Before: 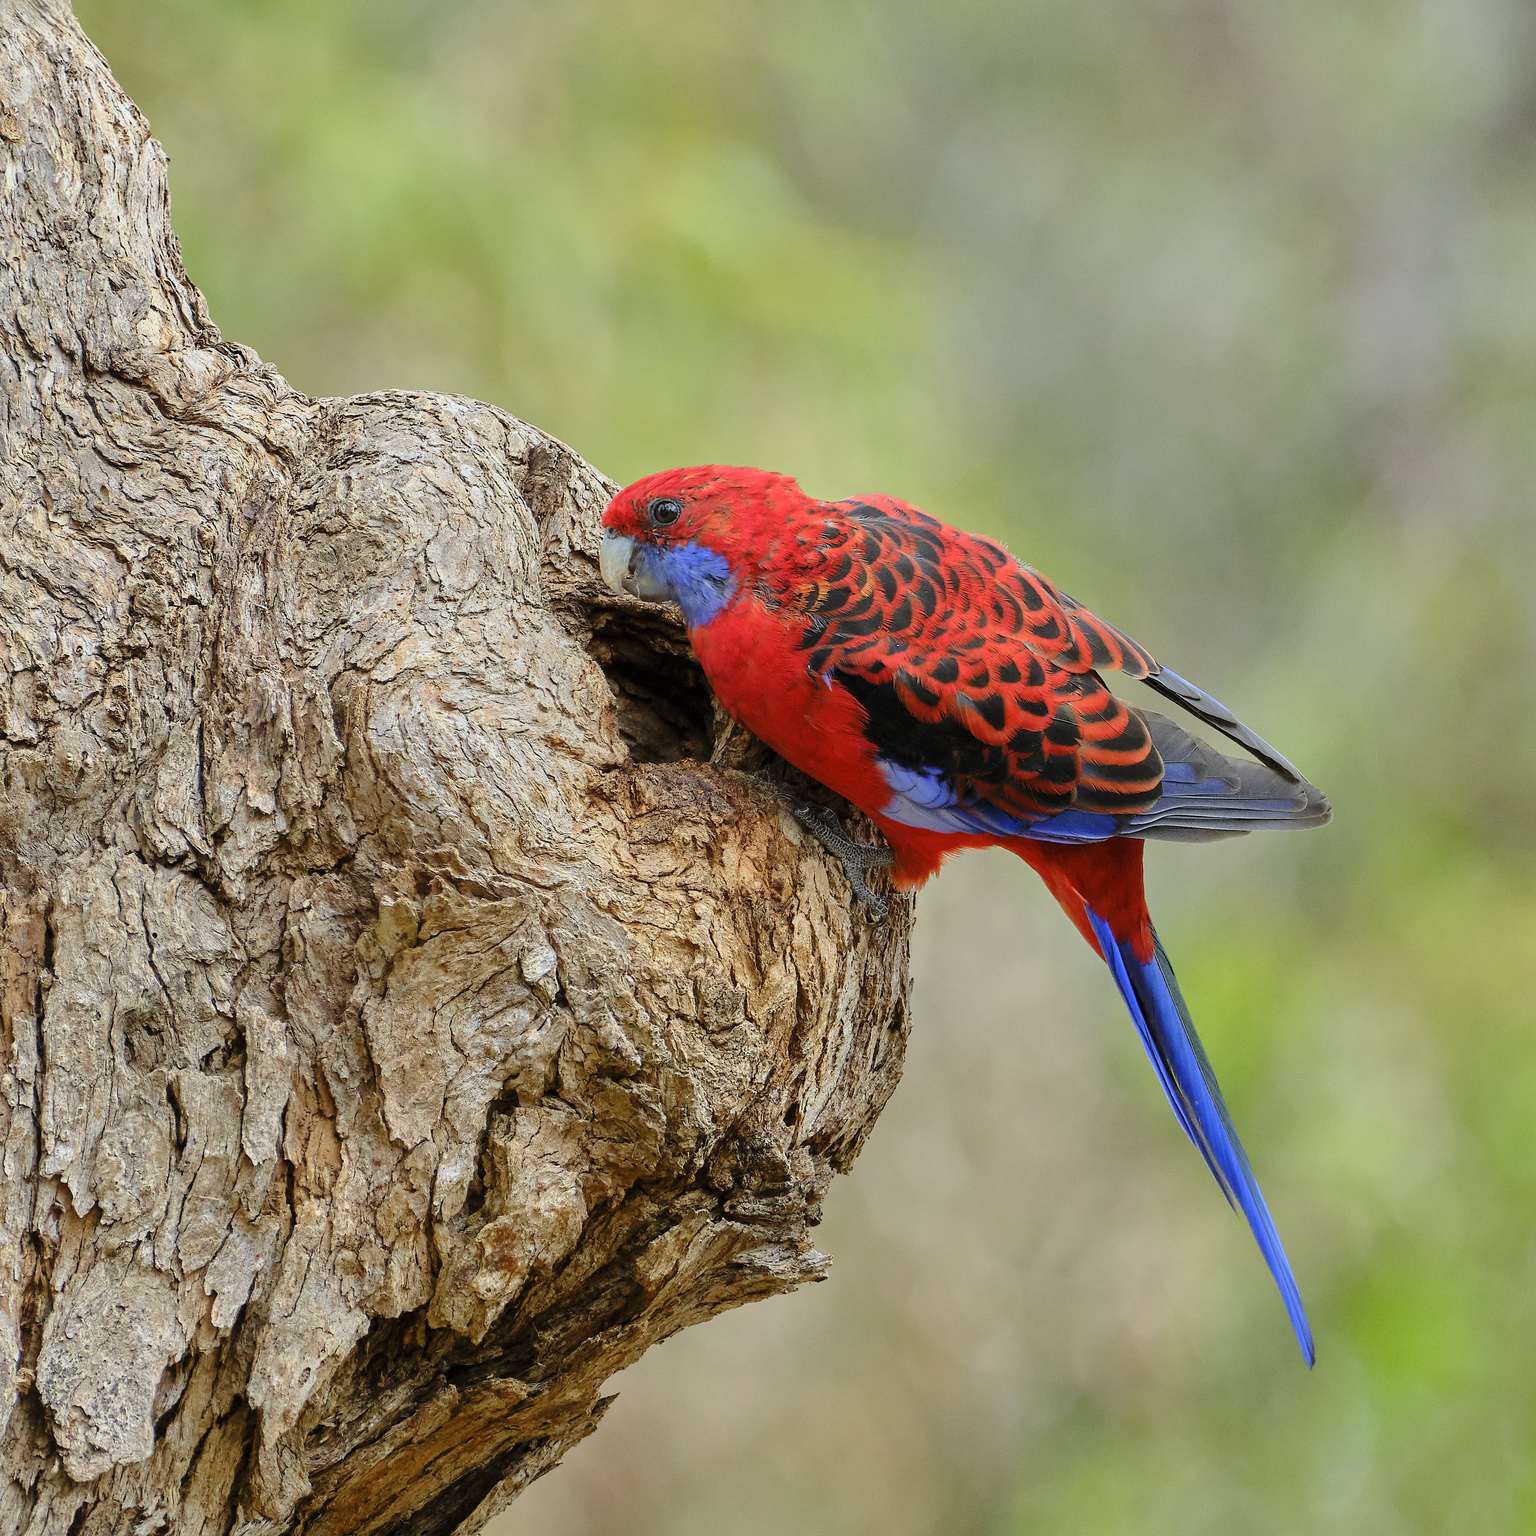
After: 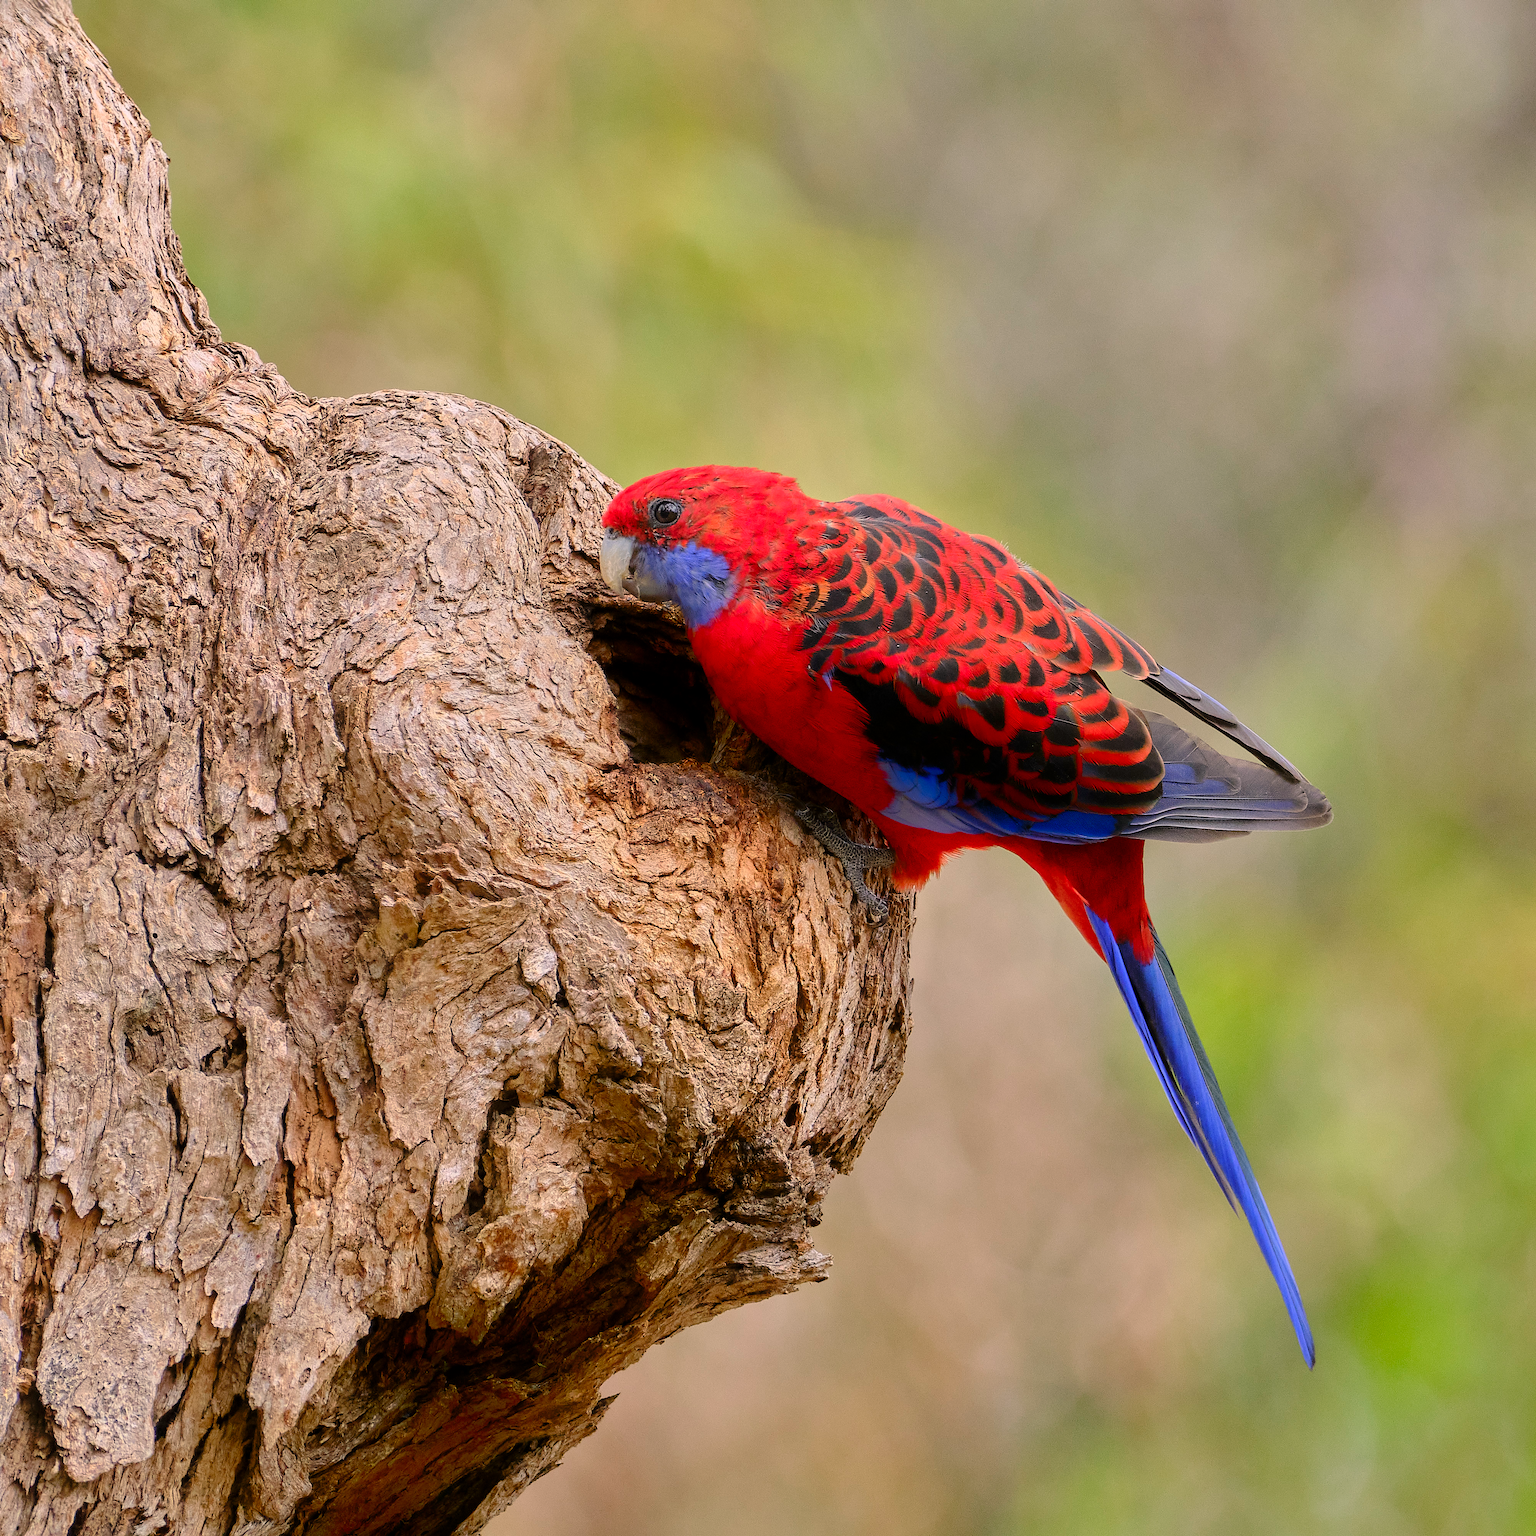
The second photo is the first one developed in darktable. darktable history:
shadows and highlights: shadows -86.48, highlights -37.4, soften with gaussian
color correction: highlights a* 12.95, highlights b* 5.48
